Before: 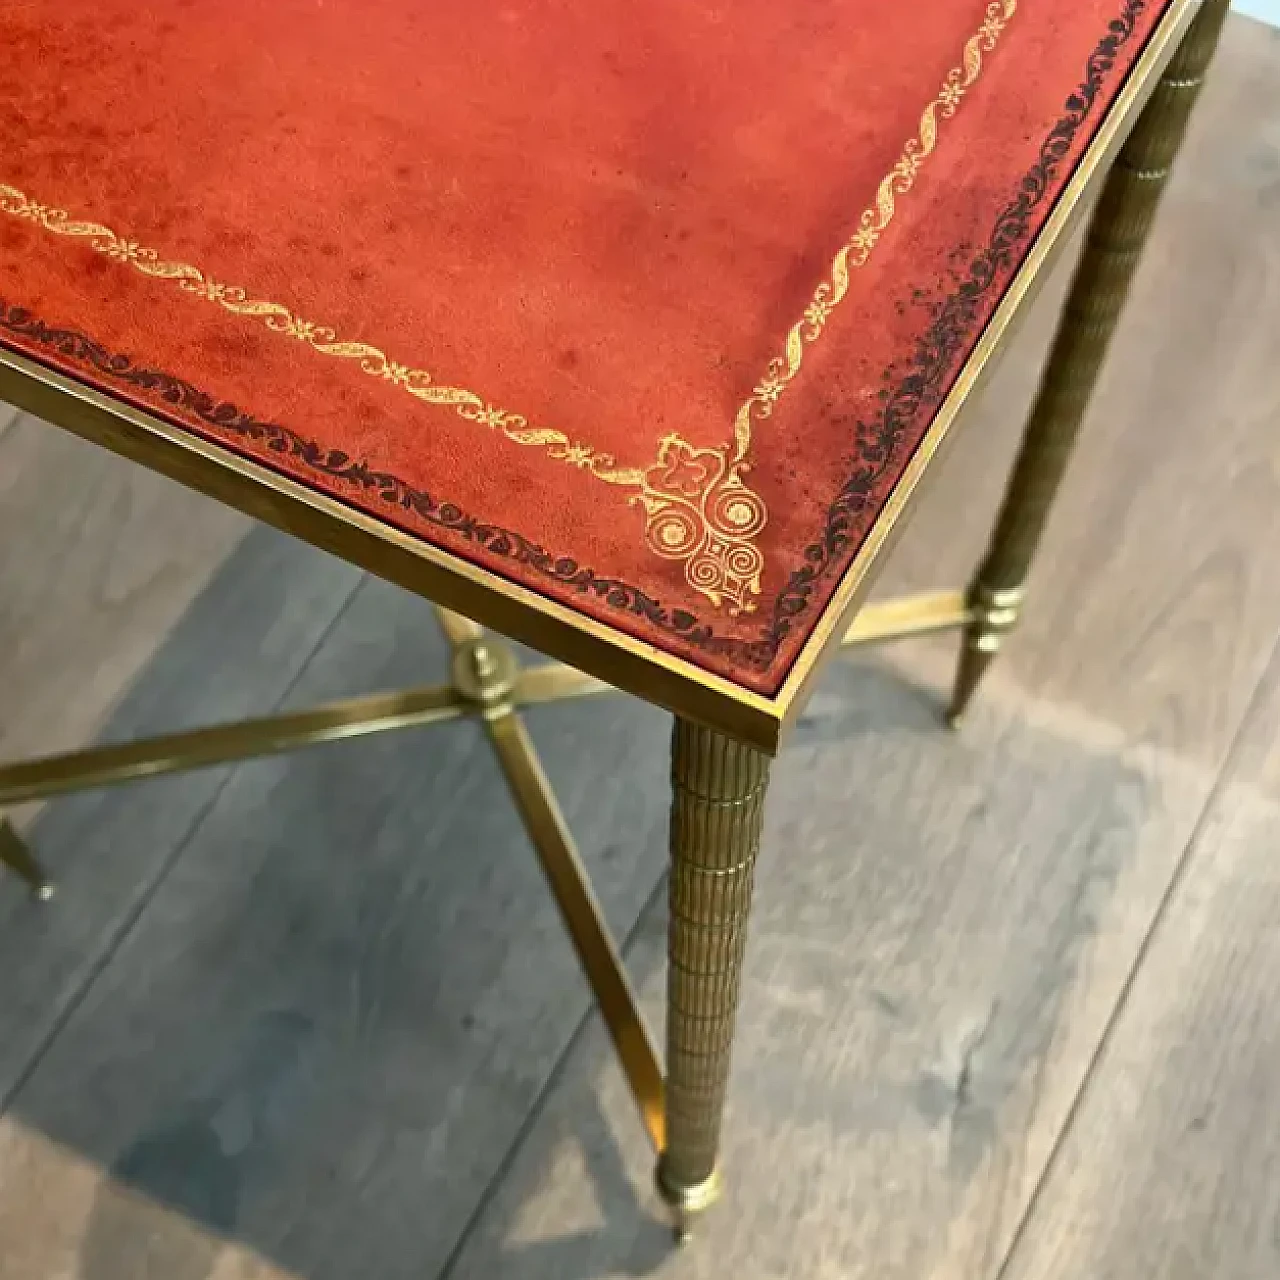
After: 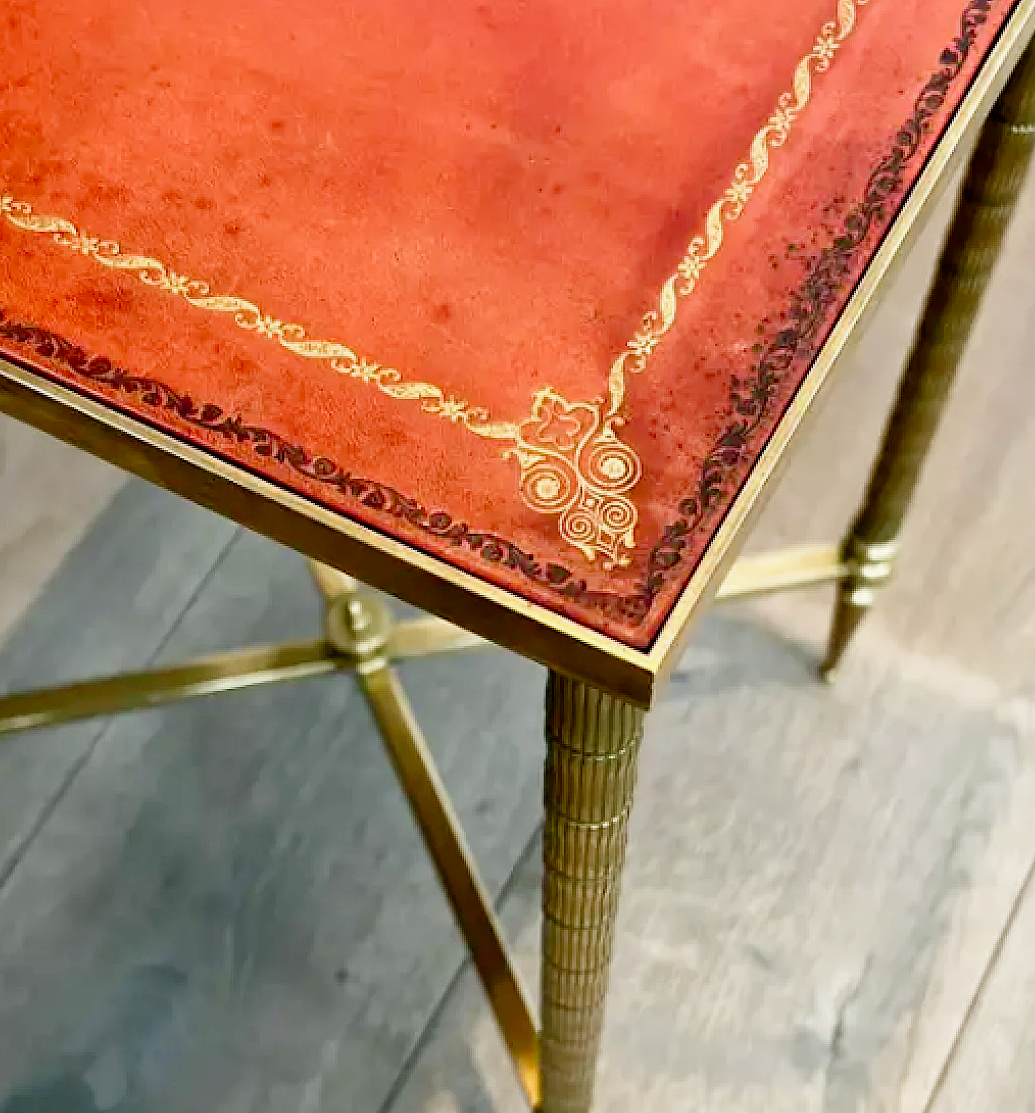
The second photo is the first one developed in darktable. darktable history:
crop: left 9.918%, top 3.637%, right 9.188%, bottom 9.371%
filmic rgb: black relative exposure -7.77 EV, white relative exposure 4.46 EV, hardness 3.75, latitude 49.56%, contrast 1.101, add noise in highlights 0.001, preserve chrominance no, color science v3 (2019), use custom middle-gray values true, contrast in highlights soft
exposure: exposure 0.549 EV, compensate exposure bias true, compensate highlight preservation false
